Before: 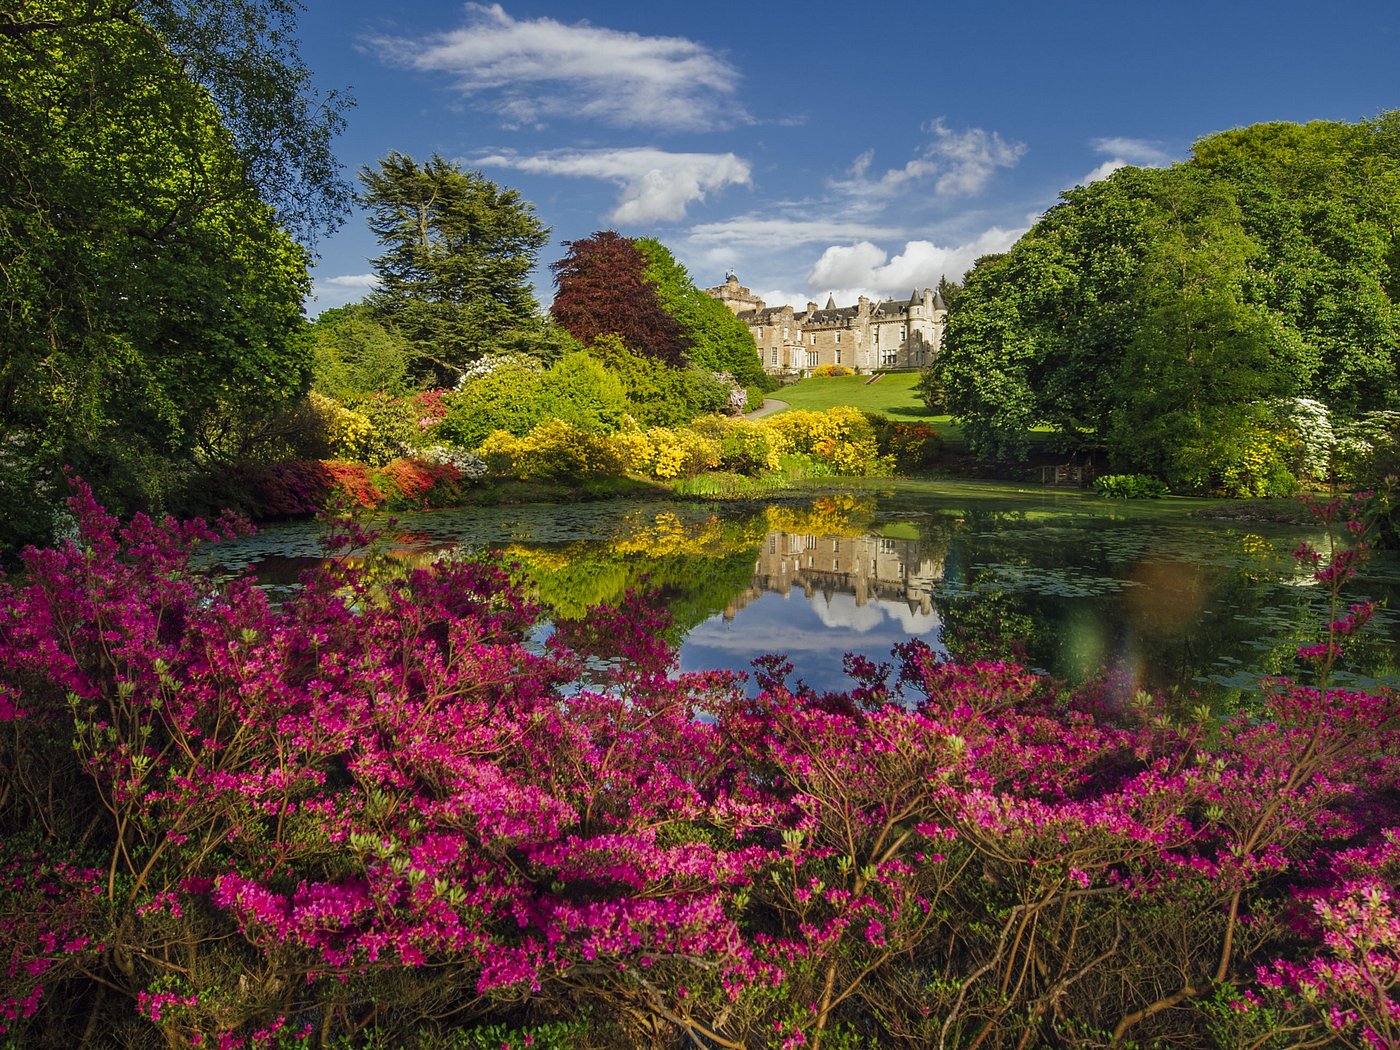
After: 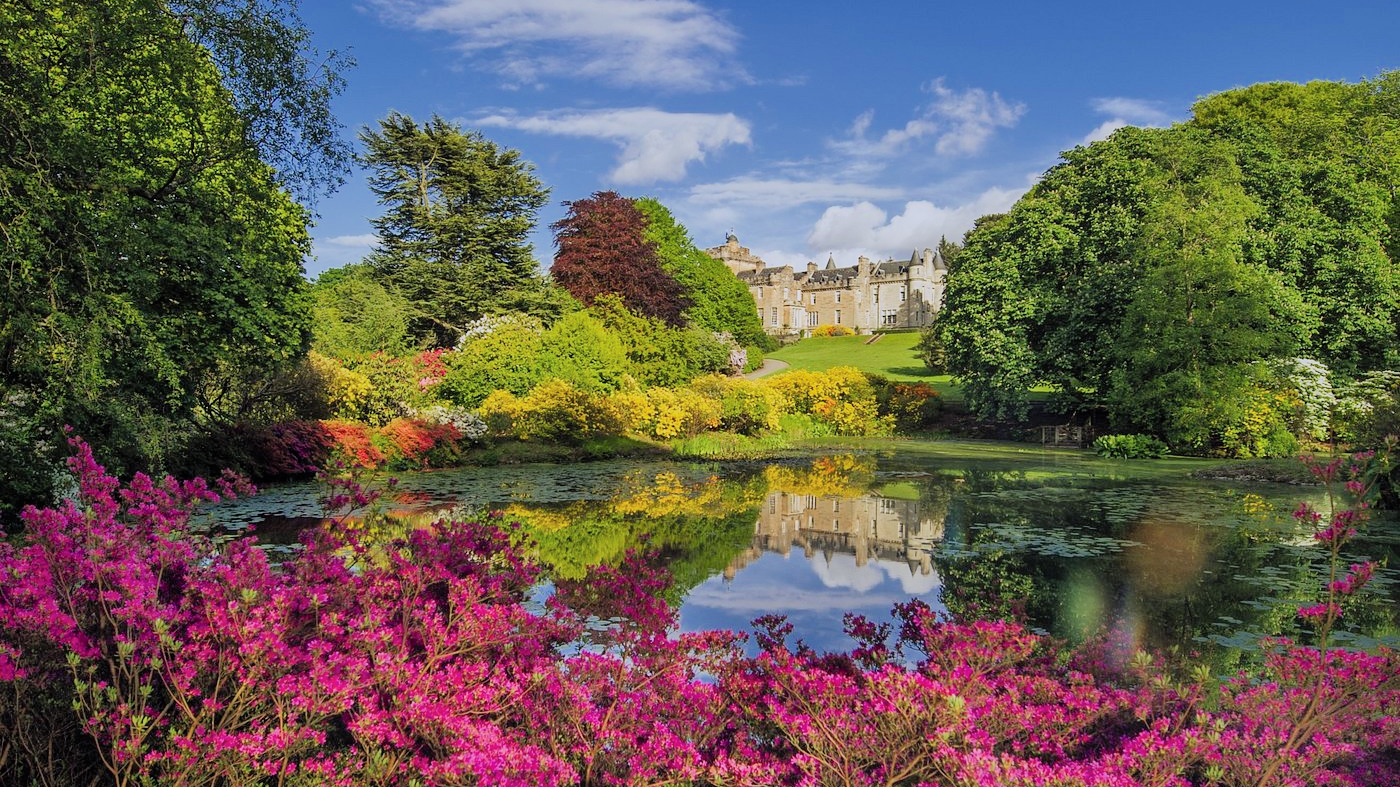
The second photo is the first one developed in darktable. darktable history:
crop: top 3.857%, bottom 21.132%
filmic rgb: black relative exposure -7.65 EV, white relative exposure 4.56 EV, hardness 3.61, color science v6 (2022)
color calibration: illuminant as shot in camera, x 0.358, y 0.373, temperature 4628.91 K
exposure: exposure 0.6 EV, compensate highlight preservation false
shadows and highlights: on, module defaults
